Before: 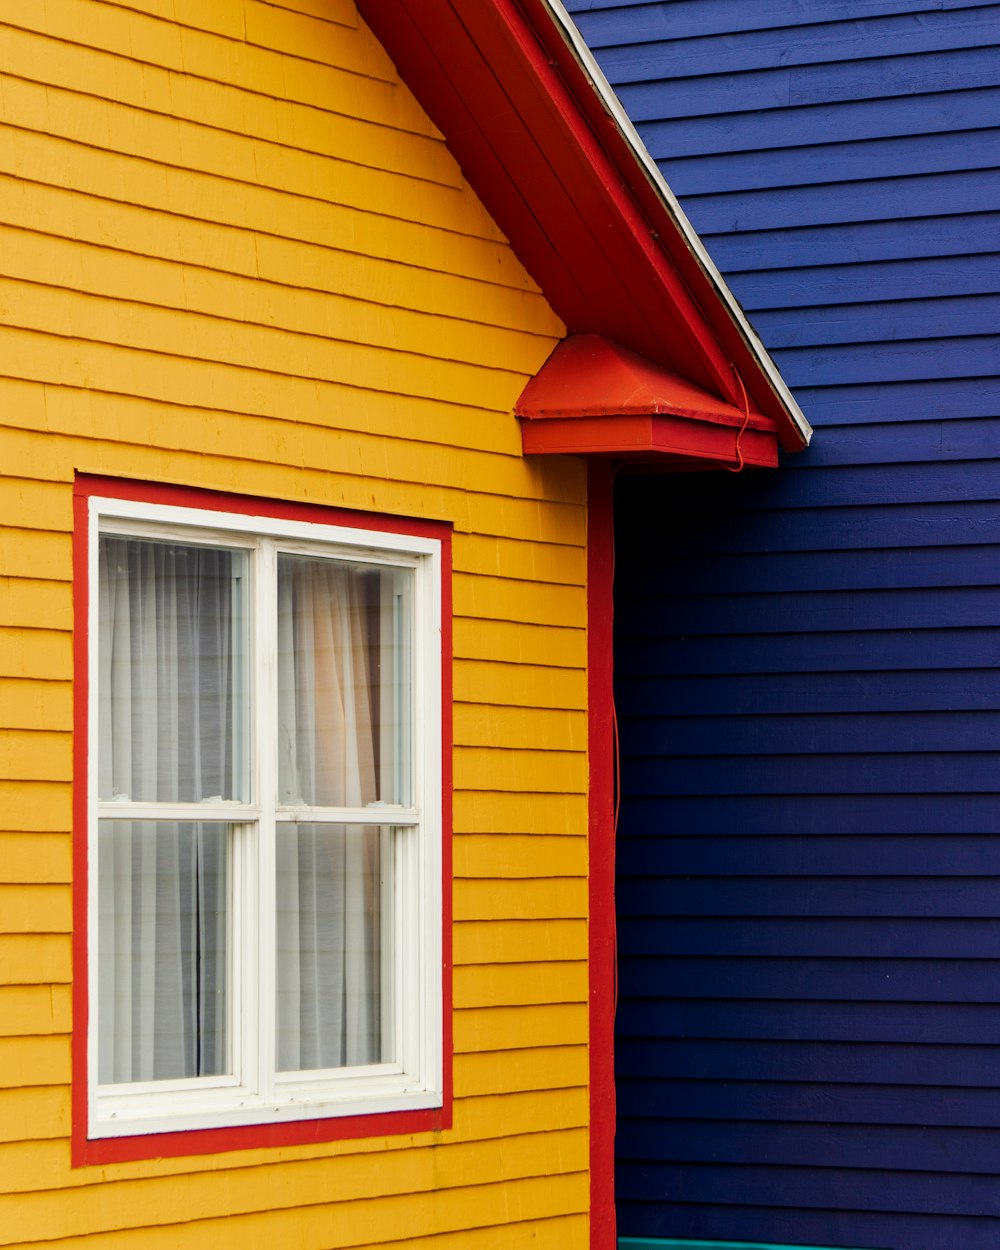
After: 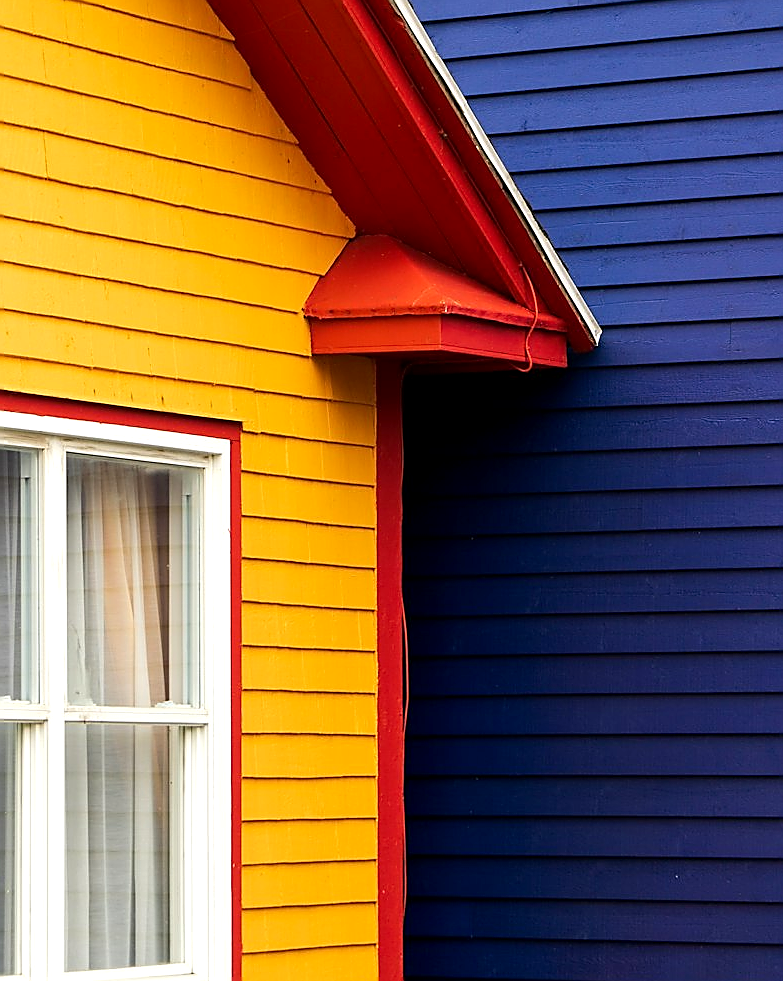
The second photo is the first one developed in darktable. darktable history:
sharpen: radius 1.378, amount 1.246, threshold 0.638
crop and rotate: left 21.188%, top 8.011%, right 0.421%, bottom 13.506%
exposure: black level correction 0.001, exposure 0.498 EV, compensate highlight preservation false
